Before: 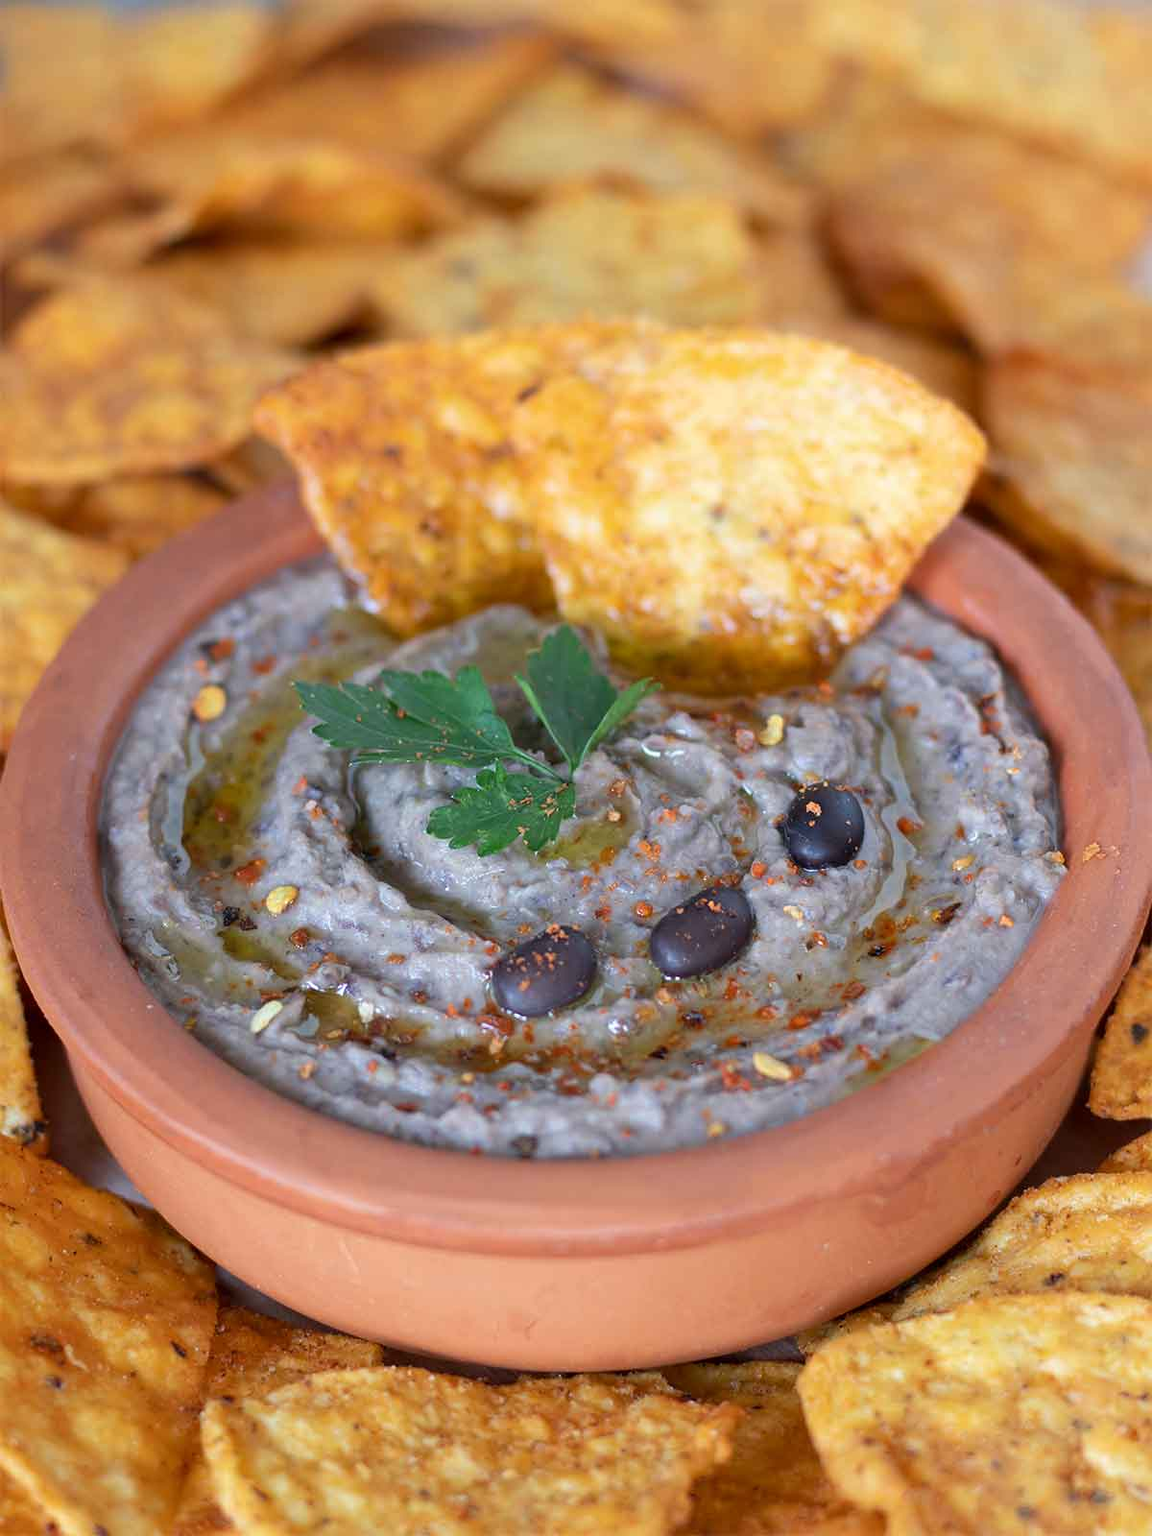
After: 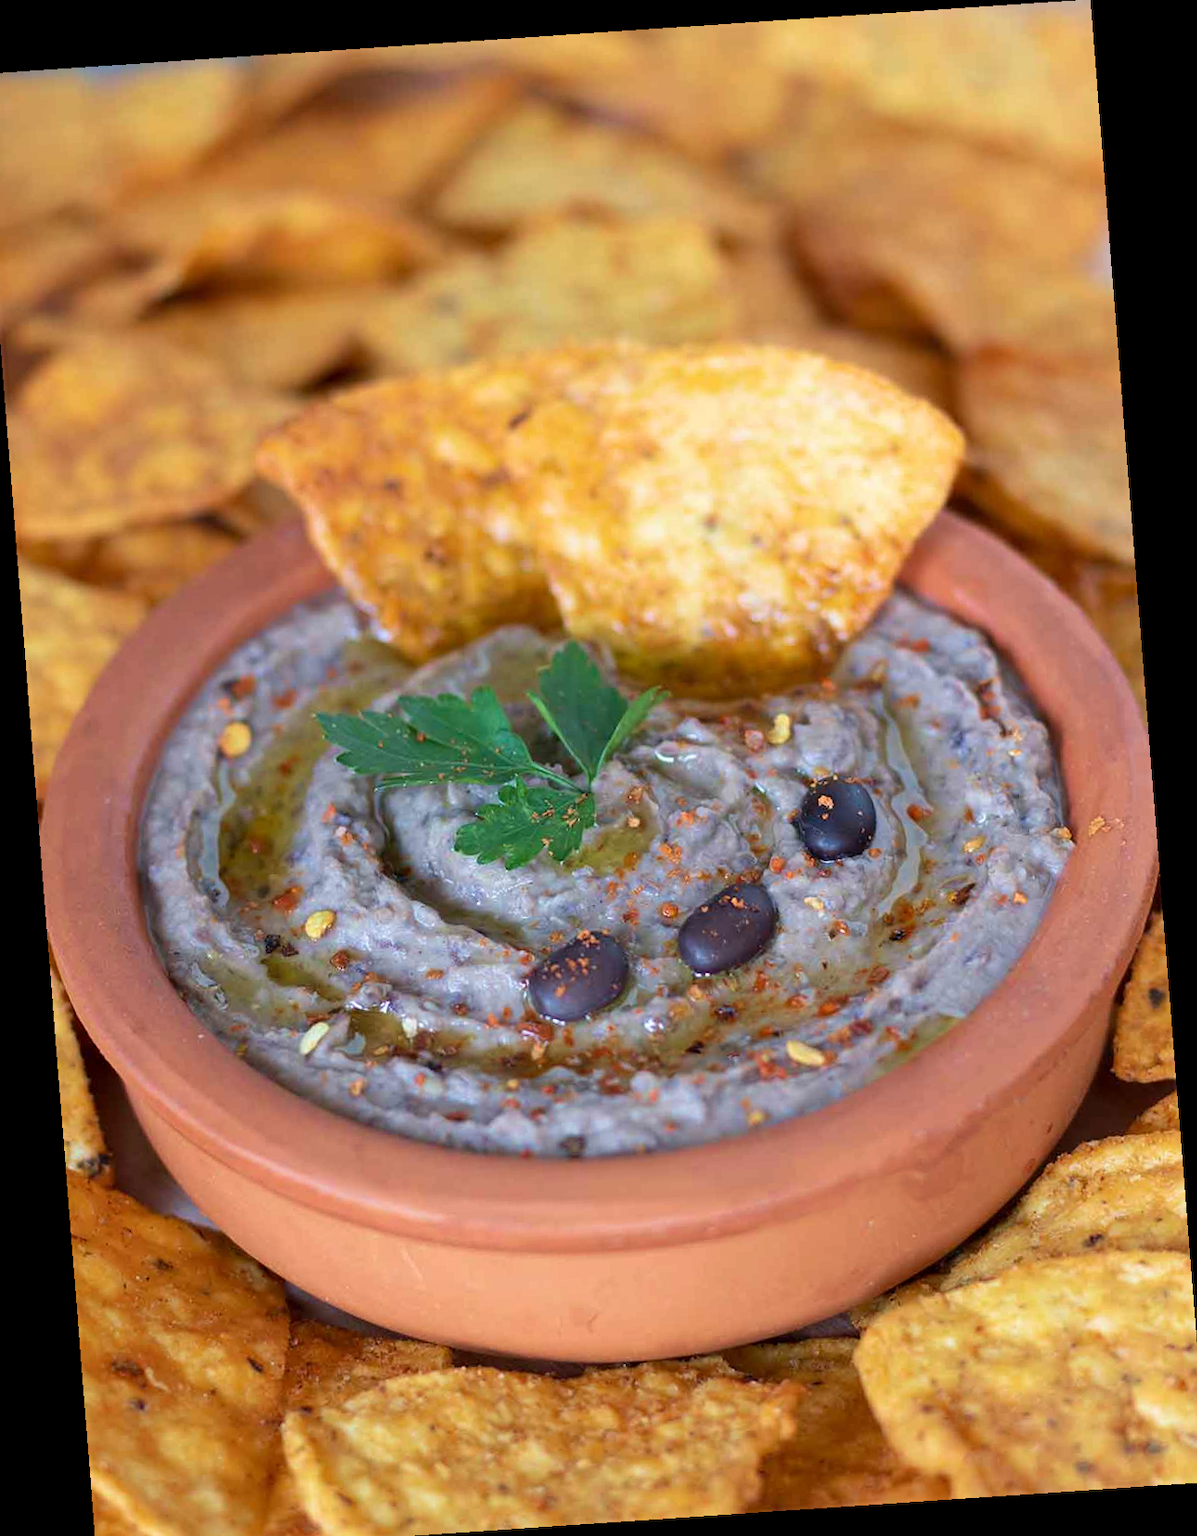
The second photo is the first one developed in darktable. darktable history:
crop and rotate: left 1.774%, right 0.633%, bottom 1.28%
rotate and perspective: rotation -4.2°, shear 0.006, automatic cropping off
velvia: strength 27%
